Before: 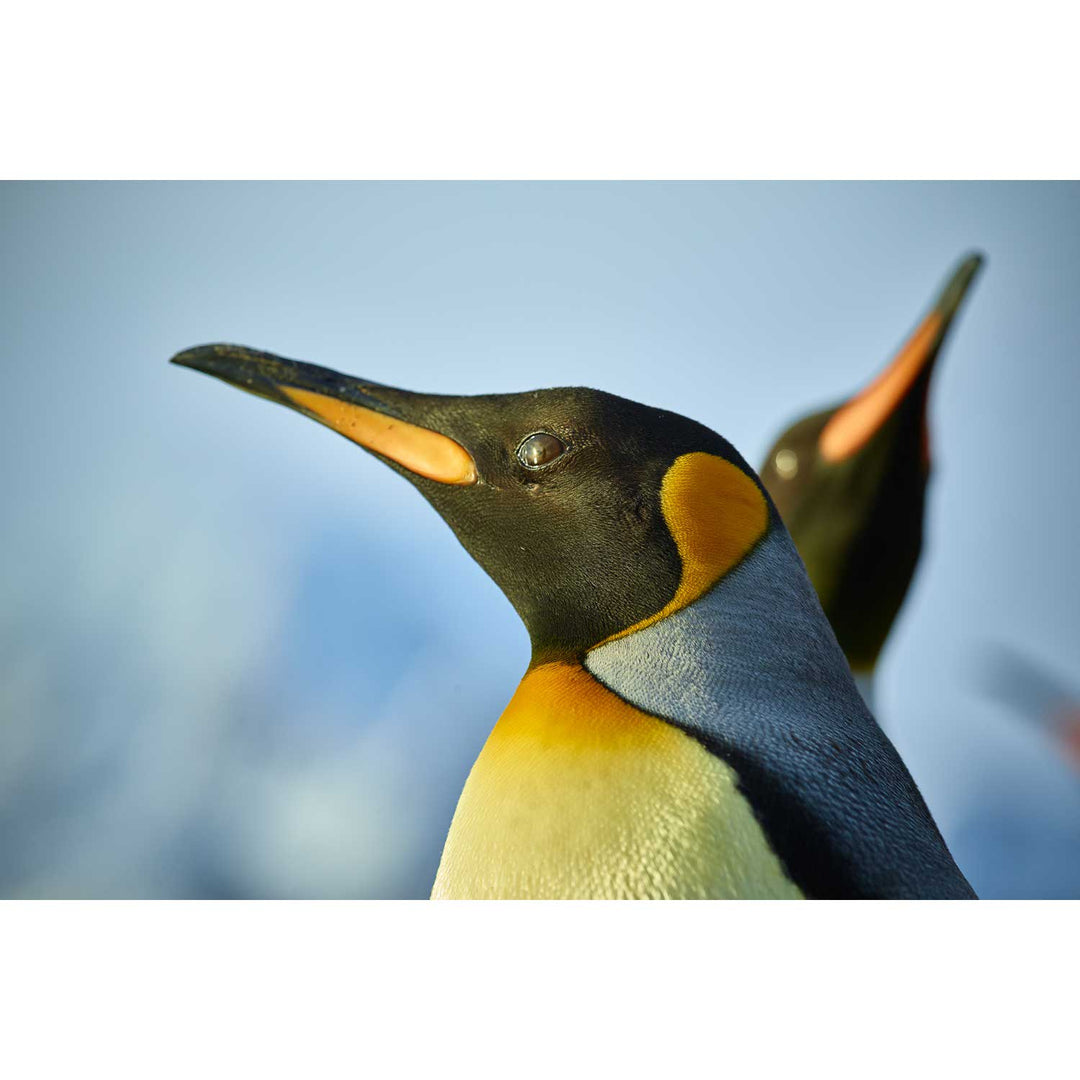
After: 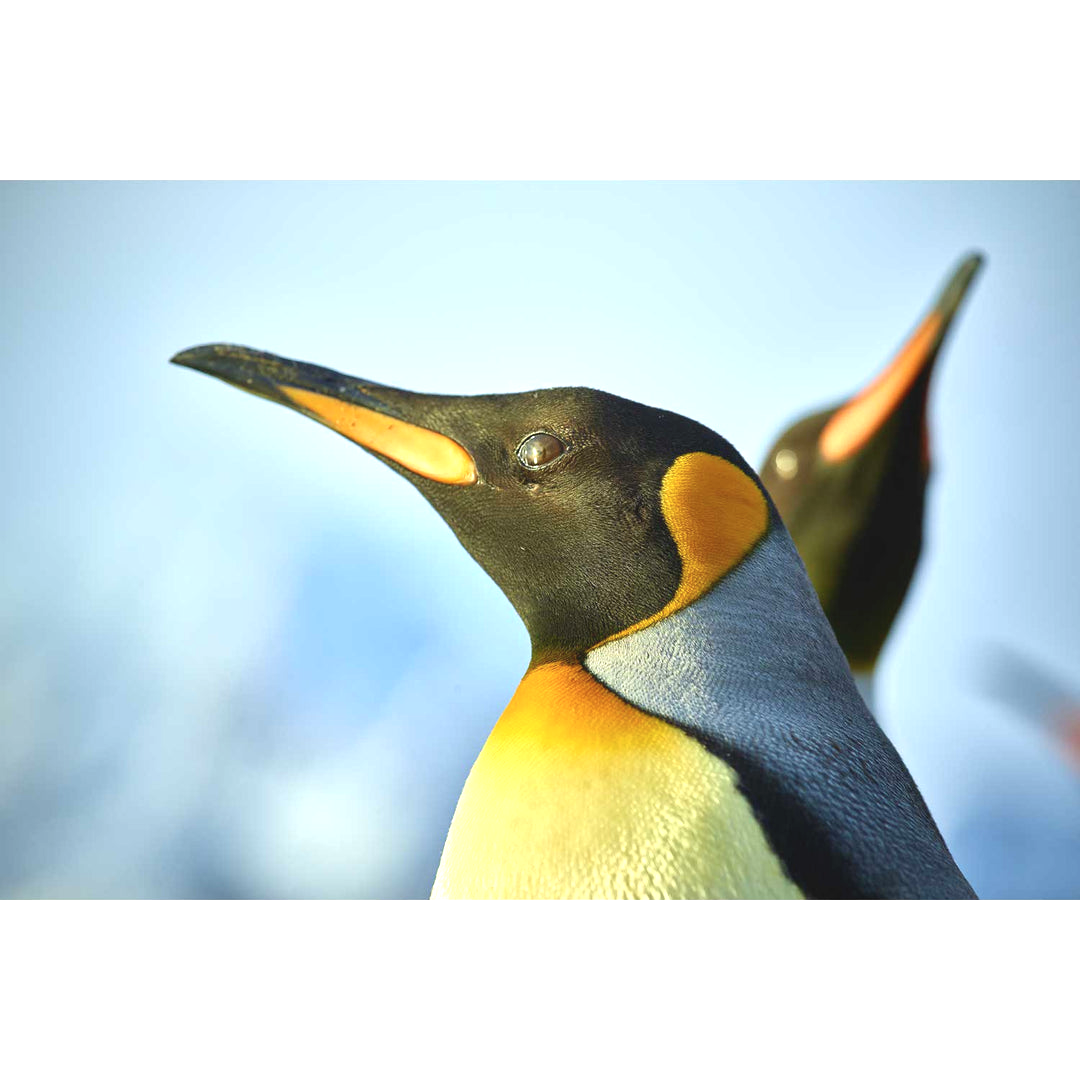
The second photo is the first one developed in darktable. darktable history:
contrast brightness saturation: contrast -0.1, saturation -0.1
exposure: black level correction 0, exposure 0.9 EV, compensate exposure bias true, compensate highlight preservation false
